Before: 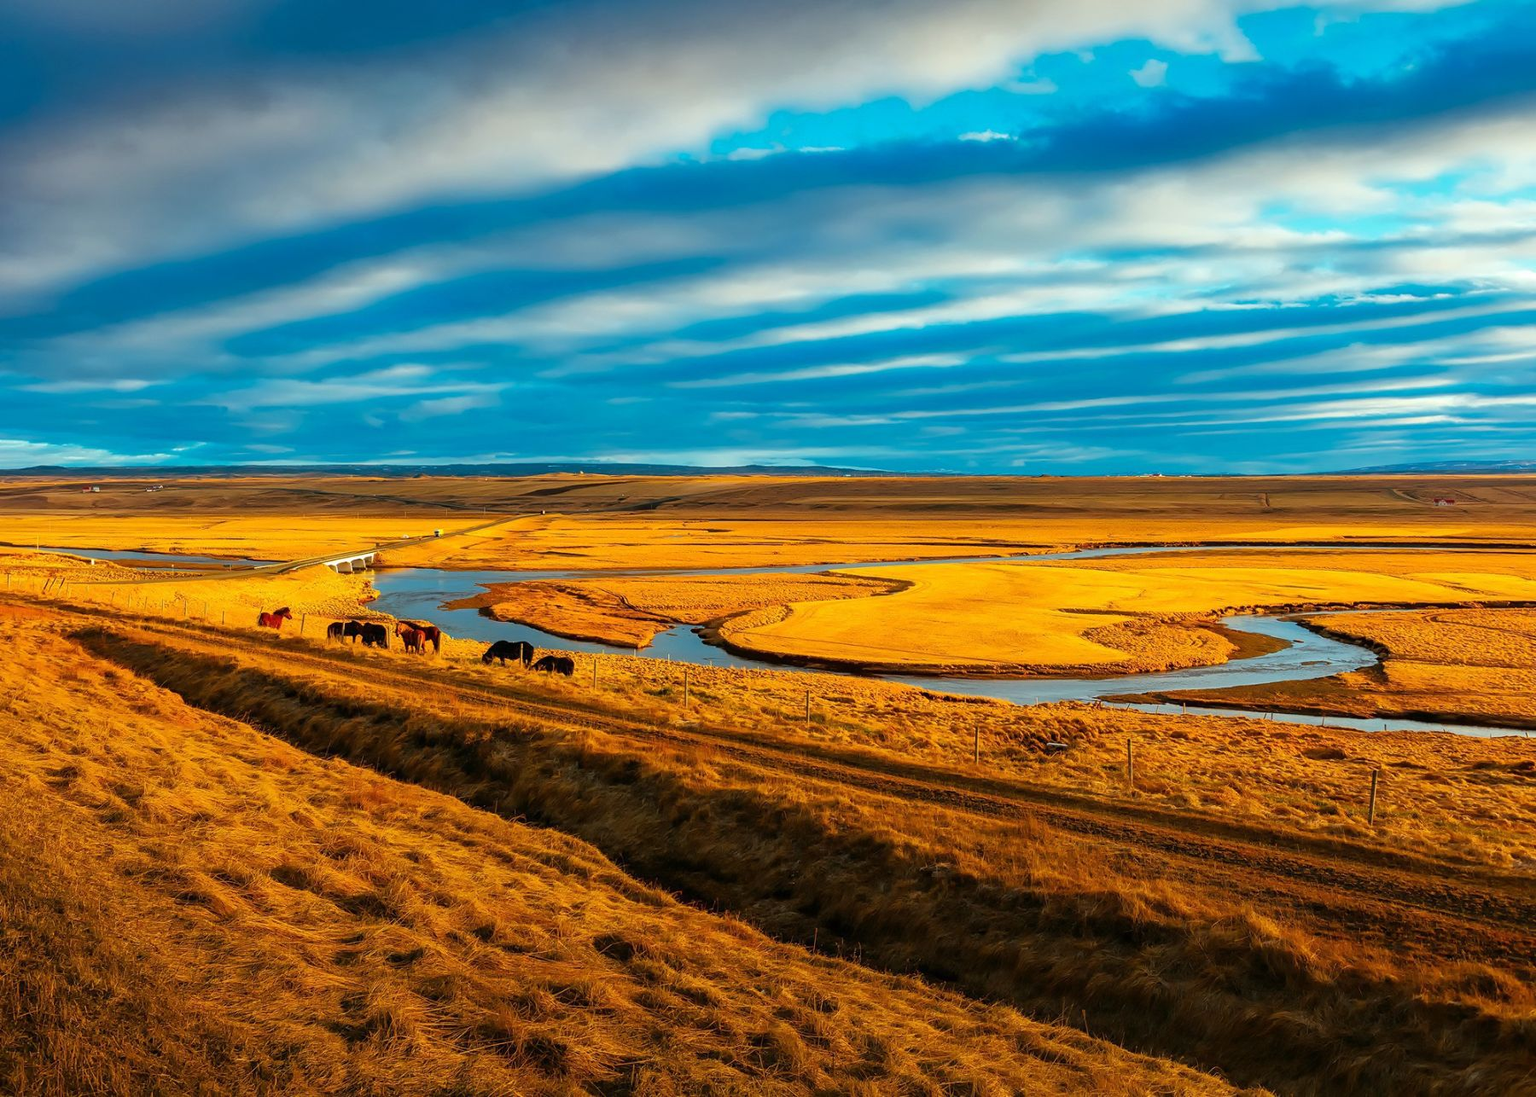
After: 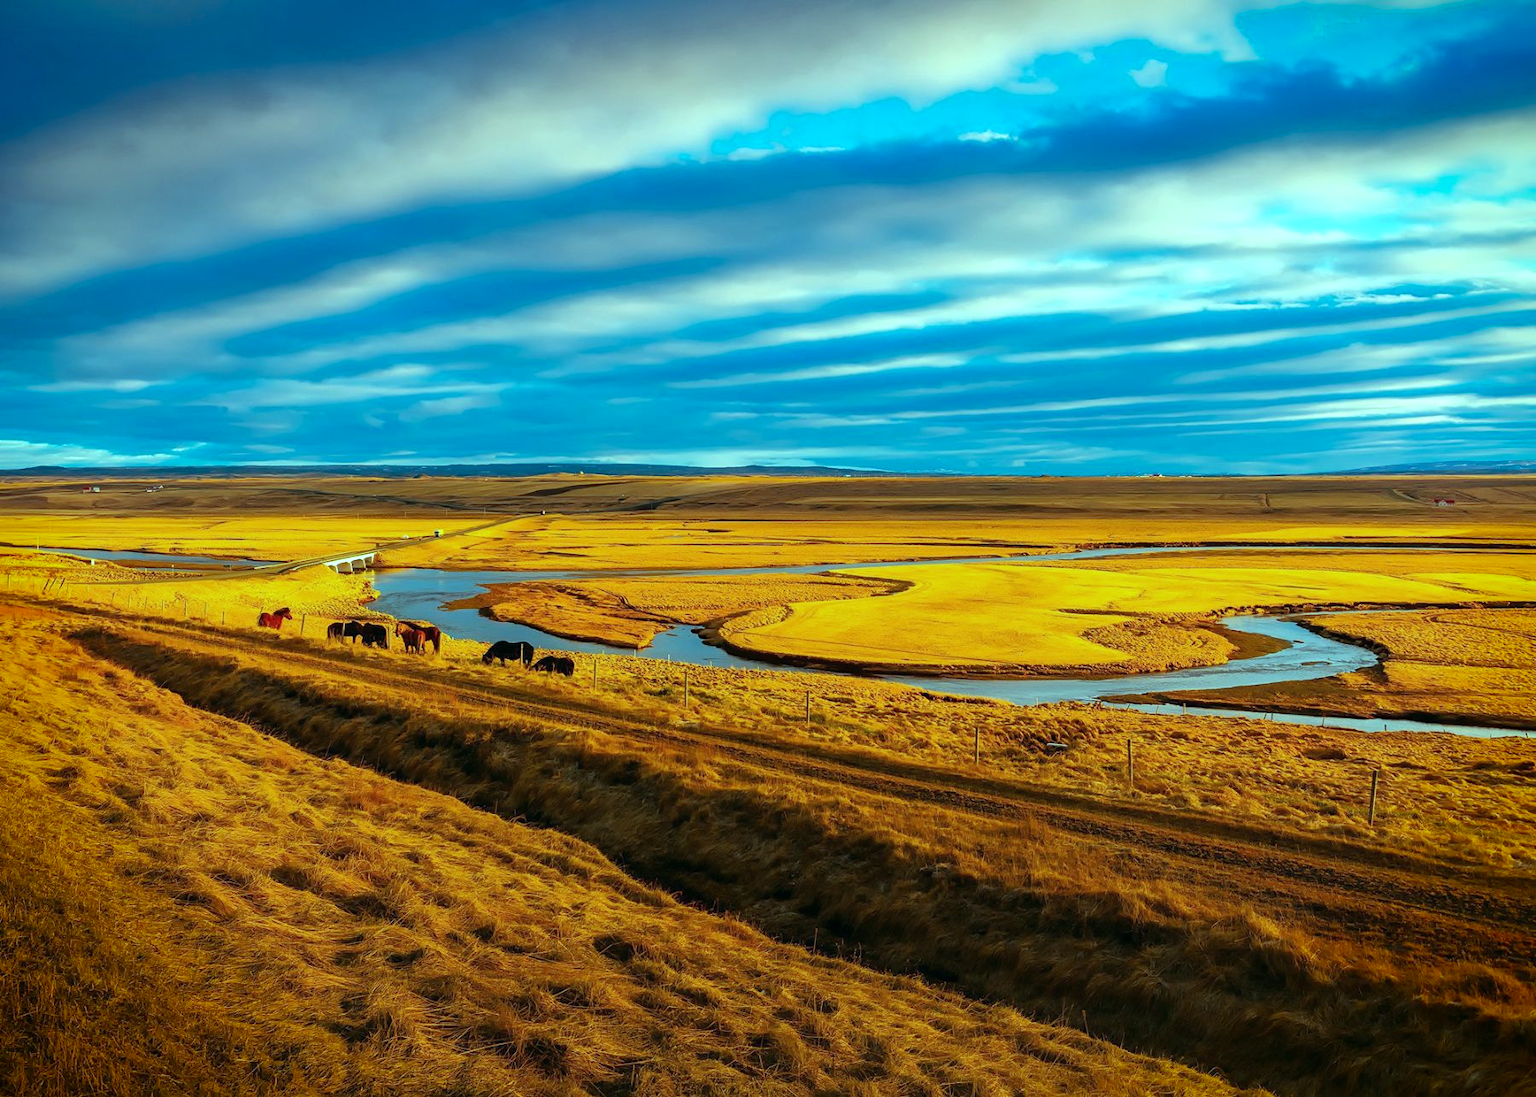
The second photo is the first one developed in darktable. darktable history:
vignetting: fall-off start 88.53%, fall-off radius 44.2%, saturation 0.376, width/height ratio 1.161
color balance: mode lift, gamma, gain (sRGB), lift [0.997, 0.979, 1.021, 1.011], gamma [1, 1.084, 0.916, 0.998], gain [1, 0.87, 1.13, 1.101], contrast 4.55%, contrast fulcrum 38.24%, output saturation 104.09%
